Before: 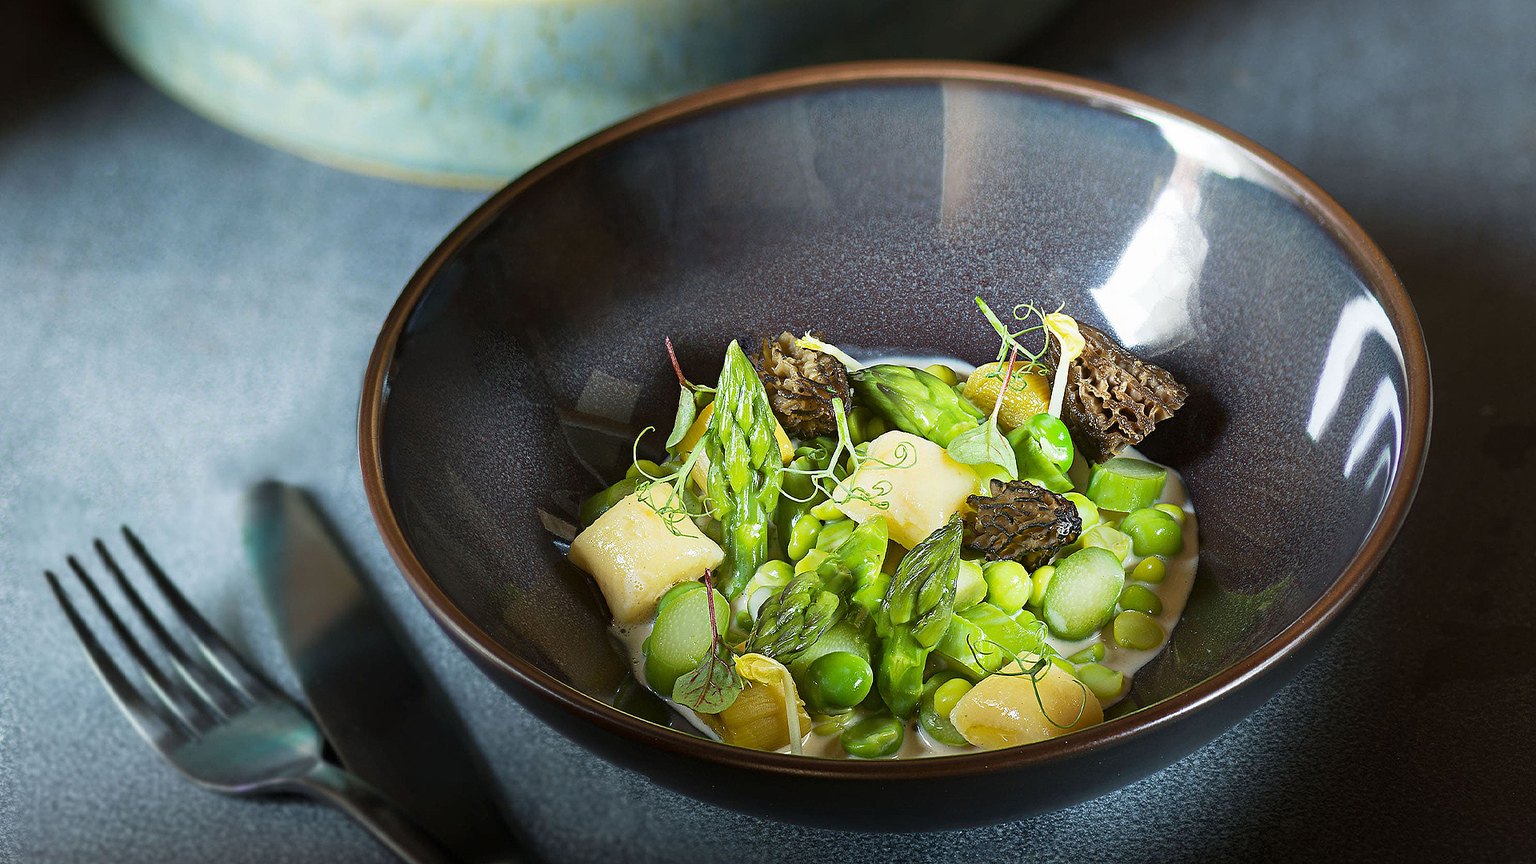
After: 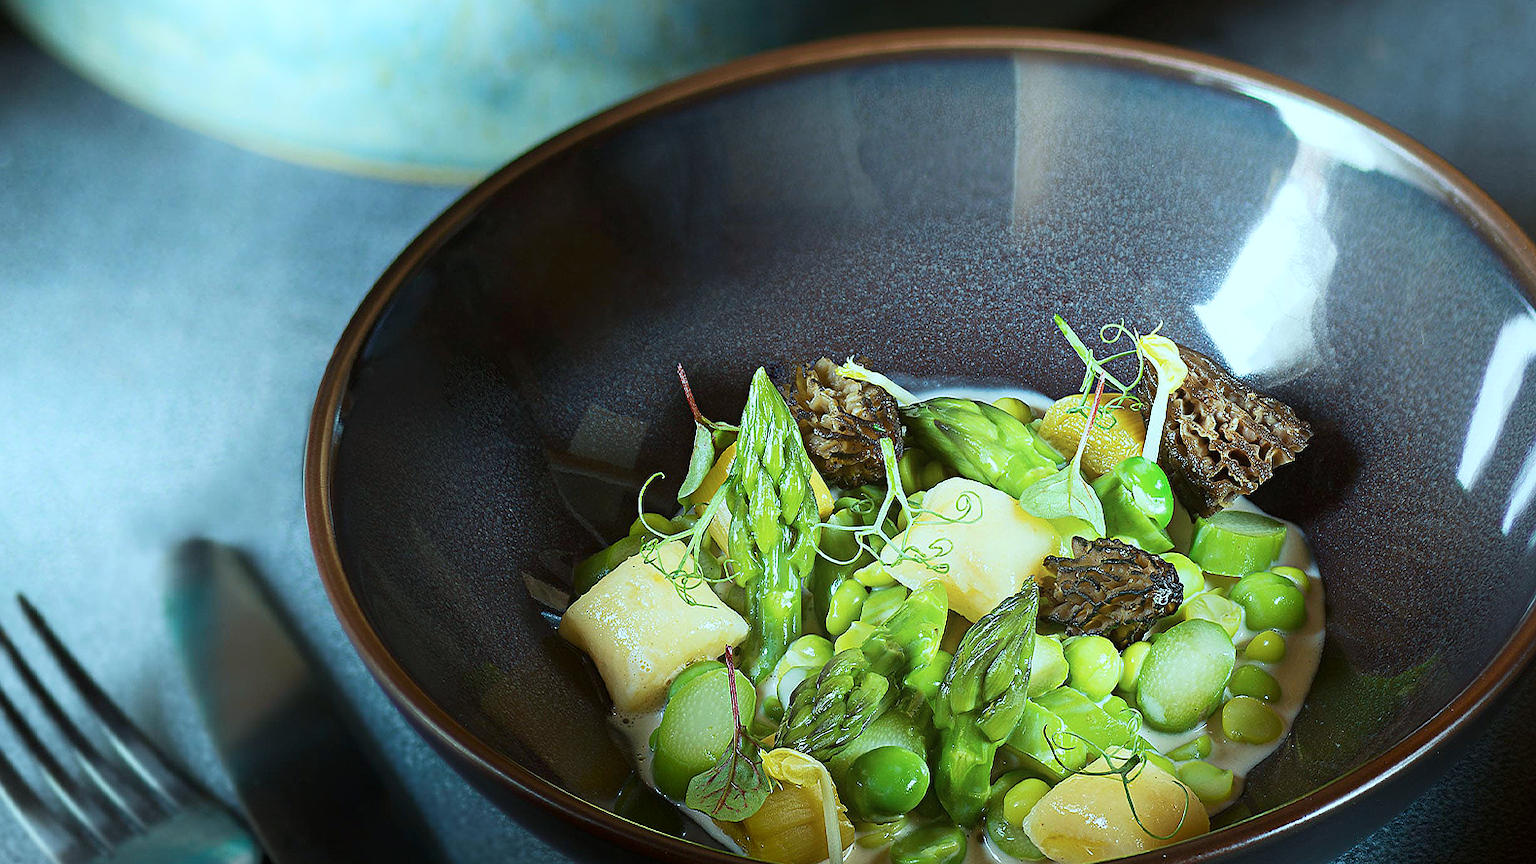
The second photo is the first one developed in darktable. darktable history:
color correction: highlights a* -10.31, highlights b* -9.76
crop and rotate: left 7.043%, top 4.481%, right 10.62%, bottom 13.177%
shadows and highlights: shadows -54.61, highlights 87.98, soften with gaussian
